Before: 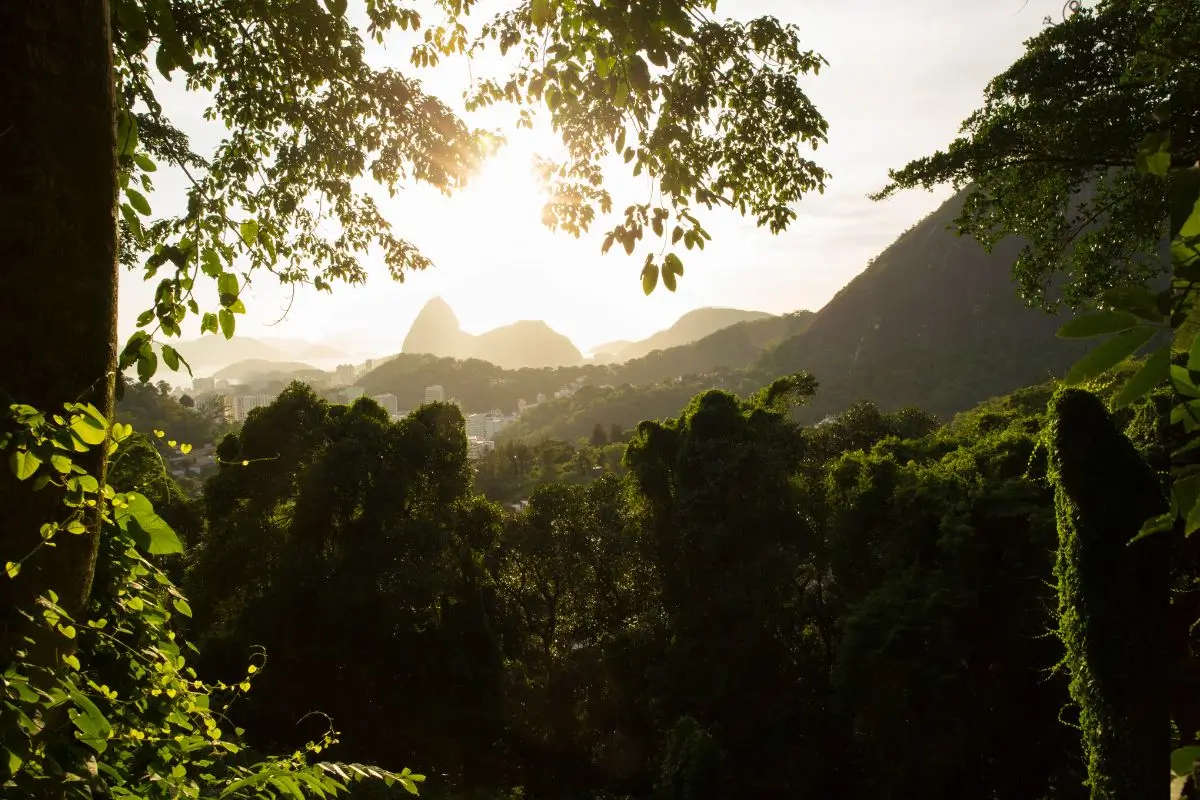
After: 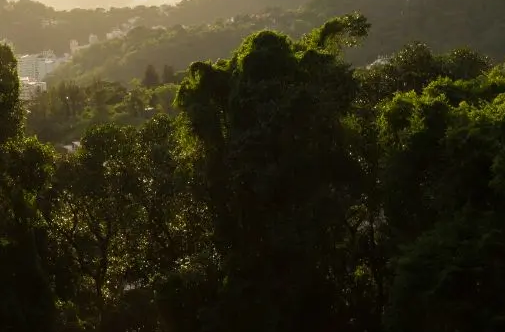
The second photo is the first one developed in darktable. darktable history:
crop: left 37.336%, top 44.953%, right 20.508%, bottom 13.428%
